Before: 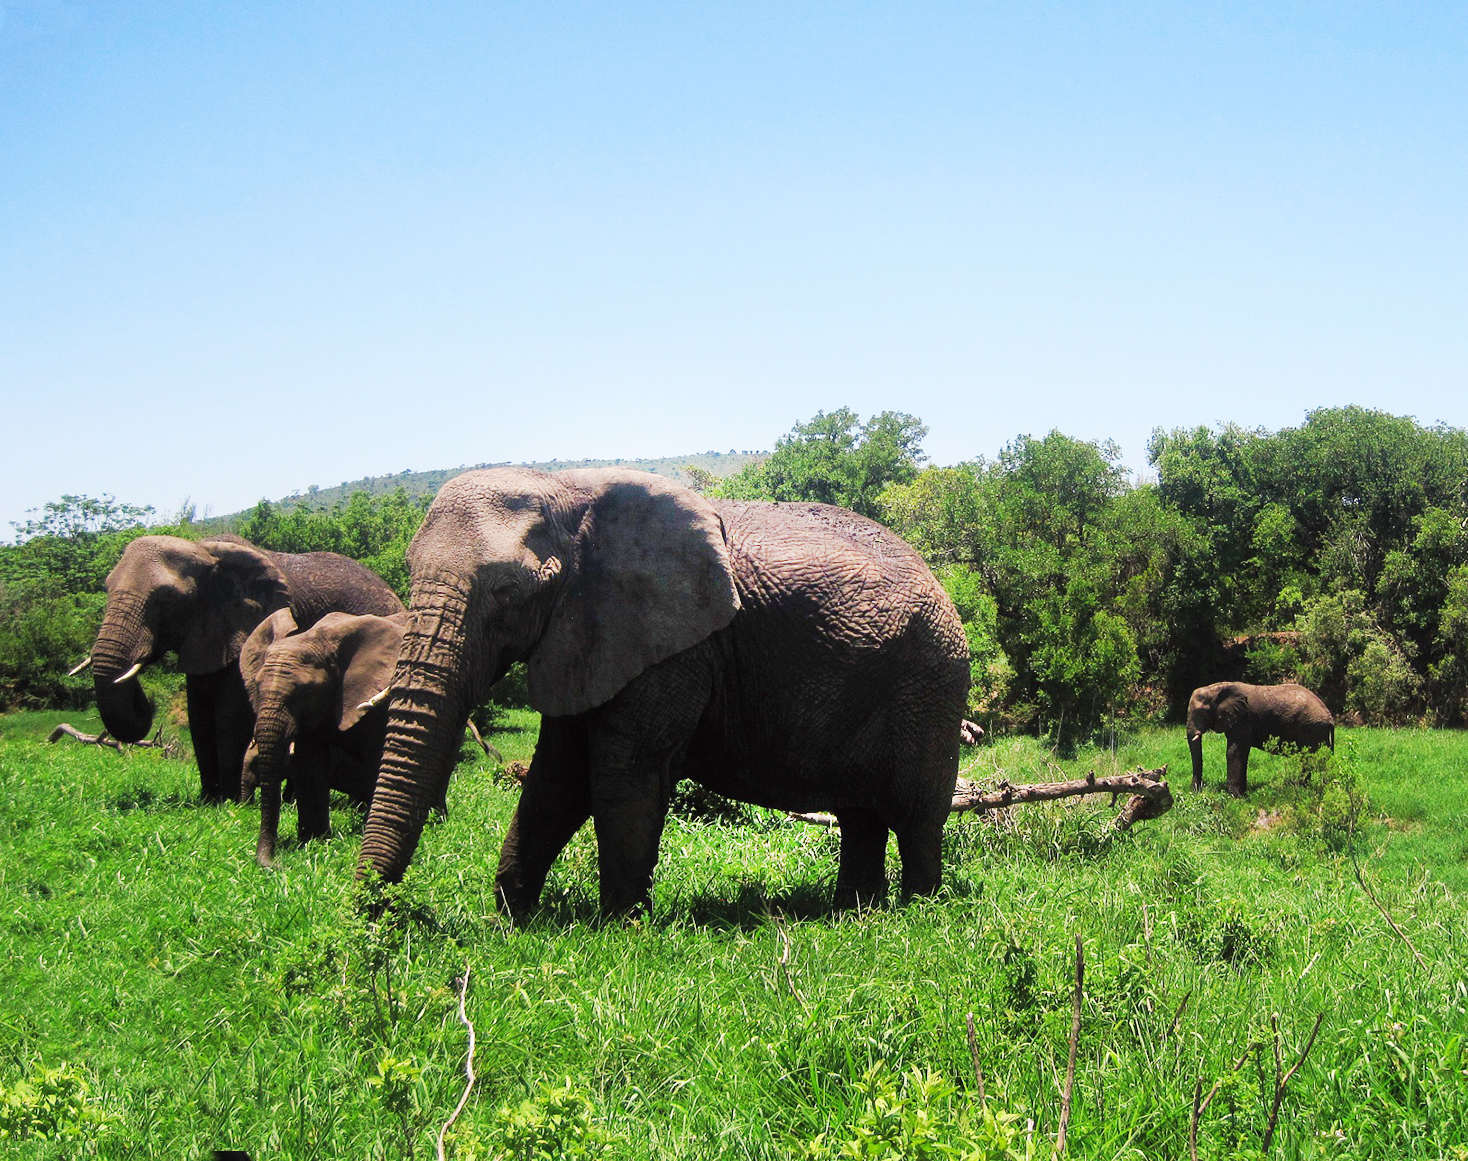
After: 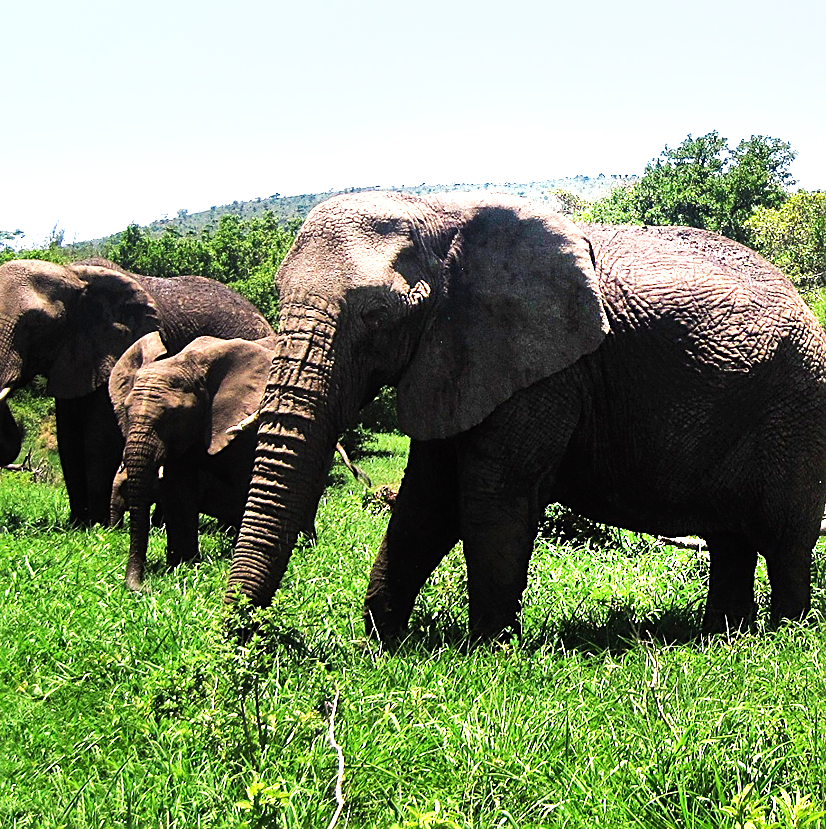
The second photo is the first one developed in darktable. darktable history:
crop: left 8.966%, top 23.852%, right 34.699%, bottom 4.703%
tone equalizer: -8 EV -0.75 EV, -7 EV -0.7 EV, -6 EV -0.6 EV, -5 EV -0.4 EV, -3 EV 0.4 EV, -2 EV 0.6 EV, -1 EV 0.7 EV, +0 EV 0.75 EV, edges refinement/feathering 500, mask exposure compensation -1.57 EV, preserve details no
sharpen: on, module defaults
shadows and highlights: soften with gaussian
